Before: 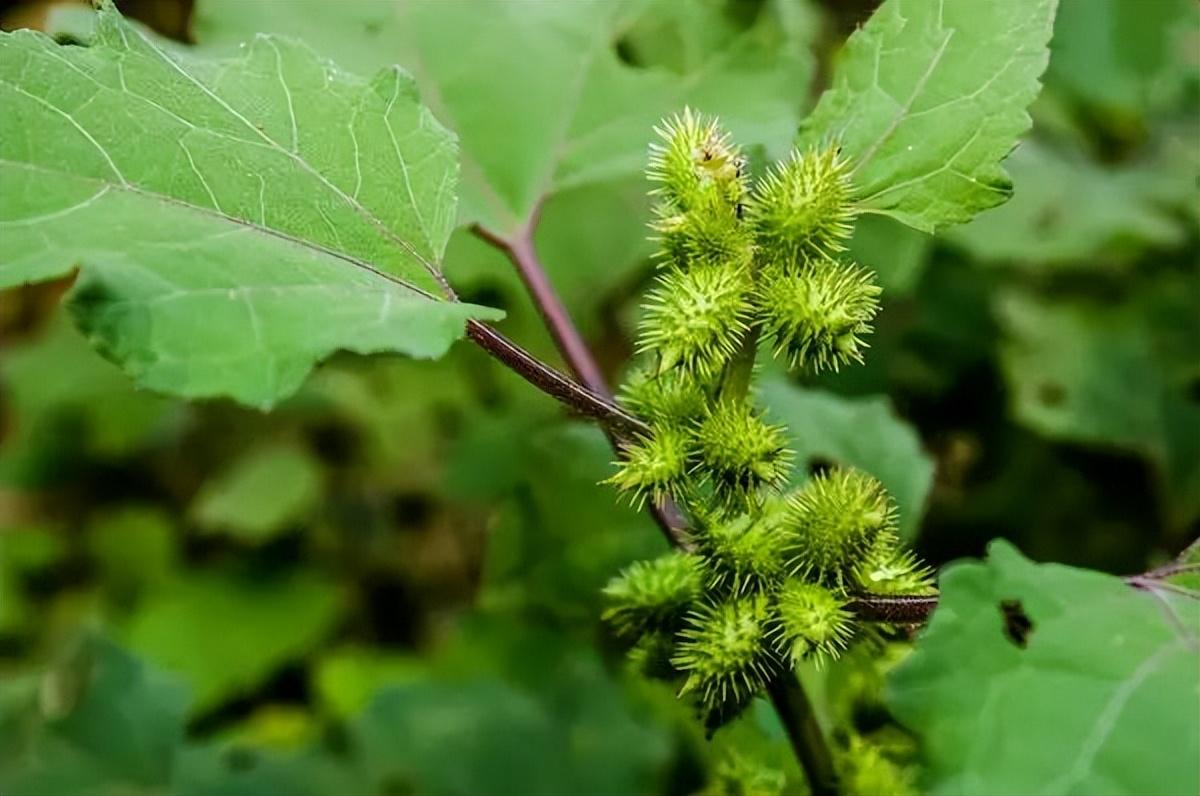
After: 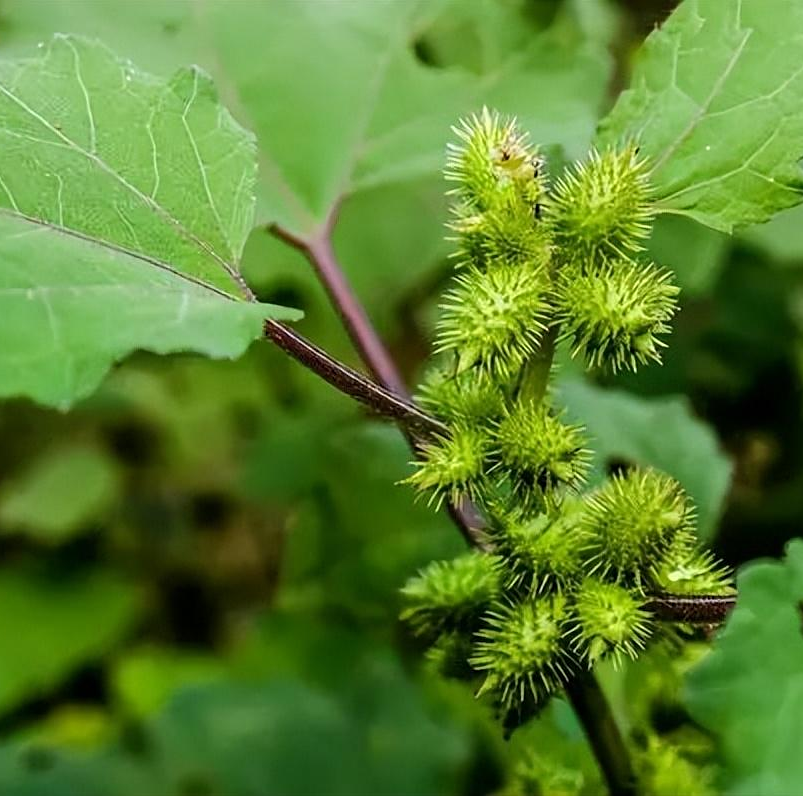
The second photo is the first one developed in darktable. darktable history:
sharpen: amount 0.207
crop: left 16.911%, right 16.155%
